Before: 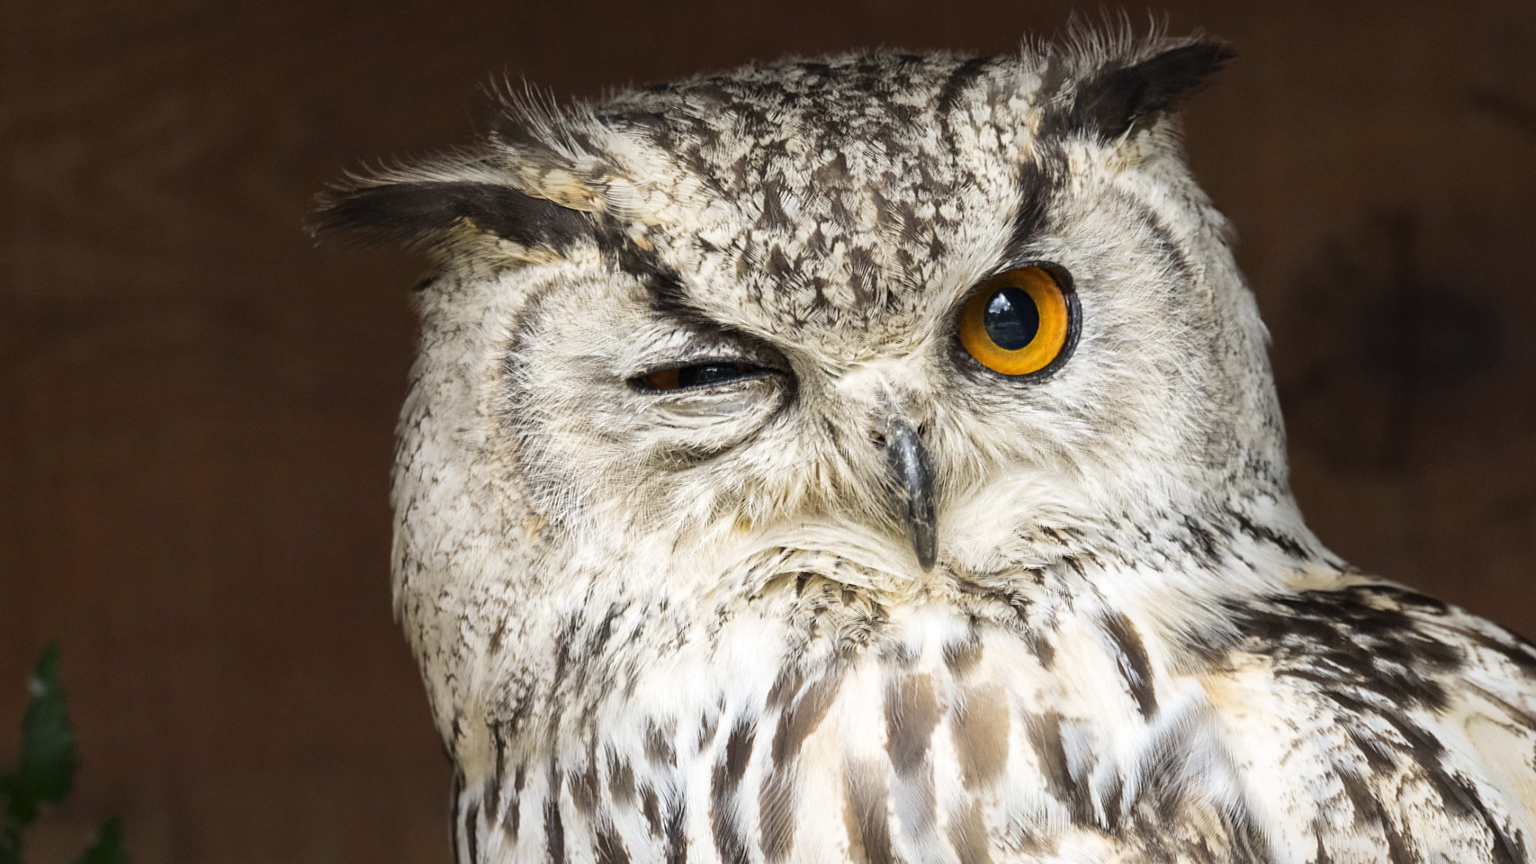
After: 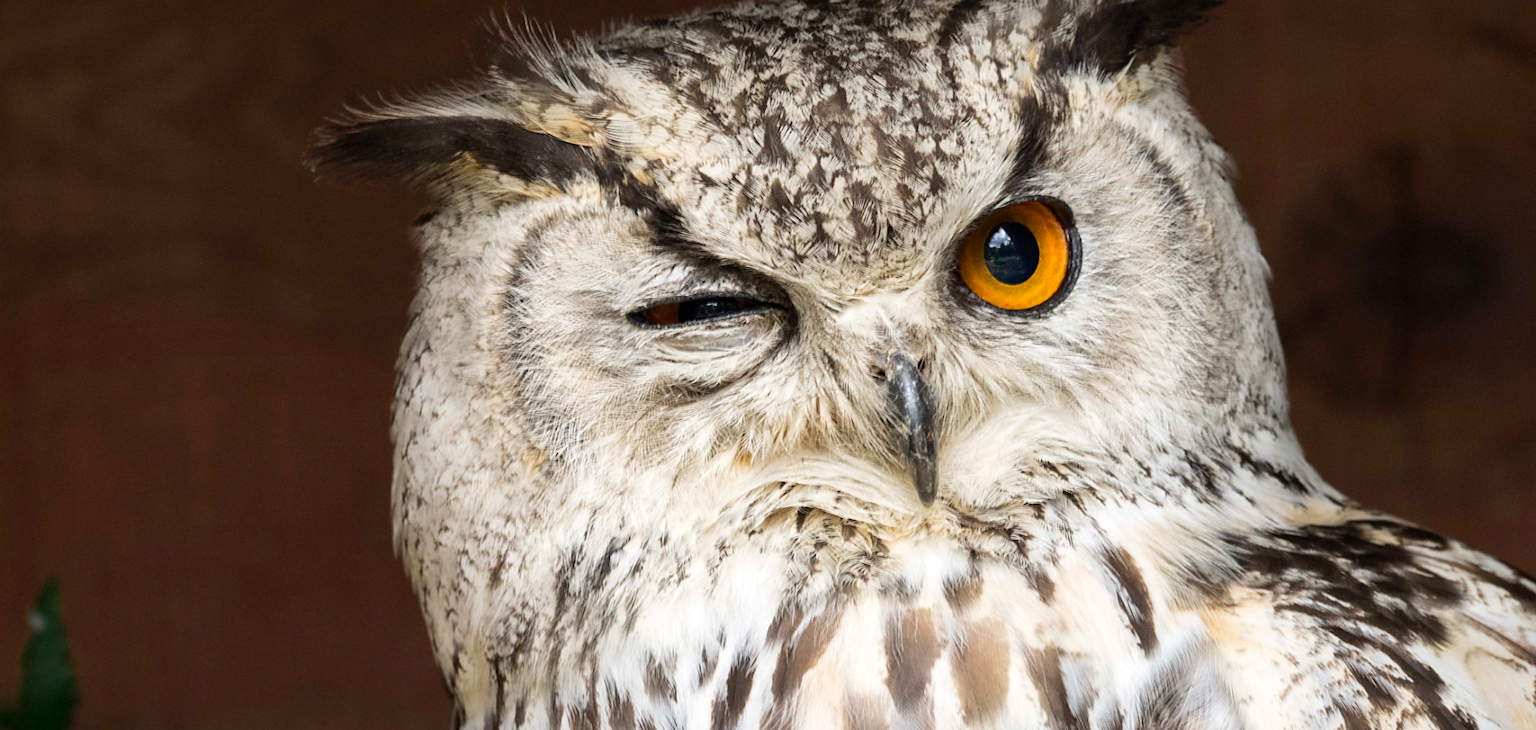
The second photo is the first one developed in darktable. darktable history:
crop: top 7.611%, bottom 7.789%
